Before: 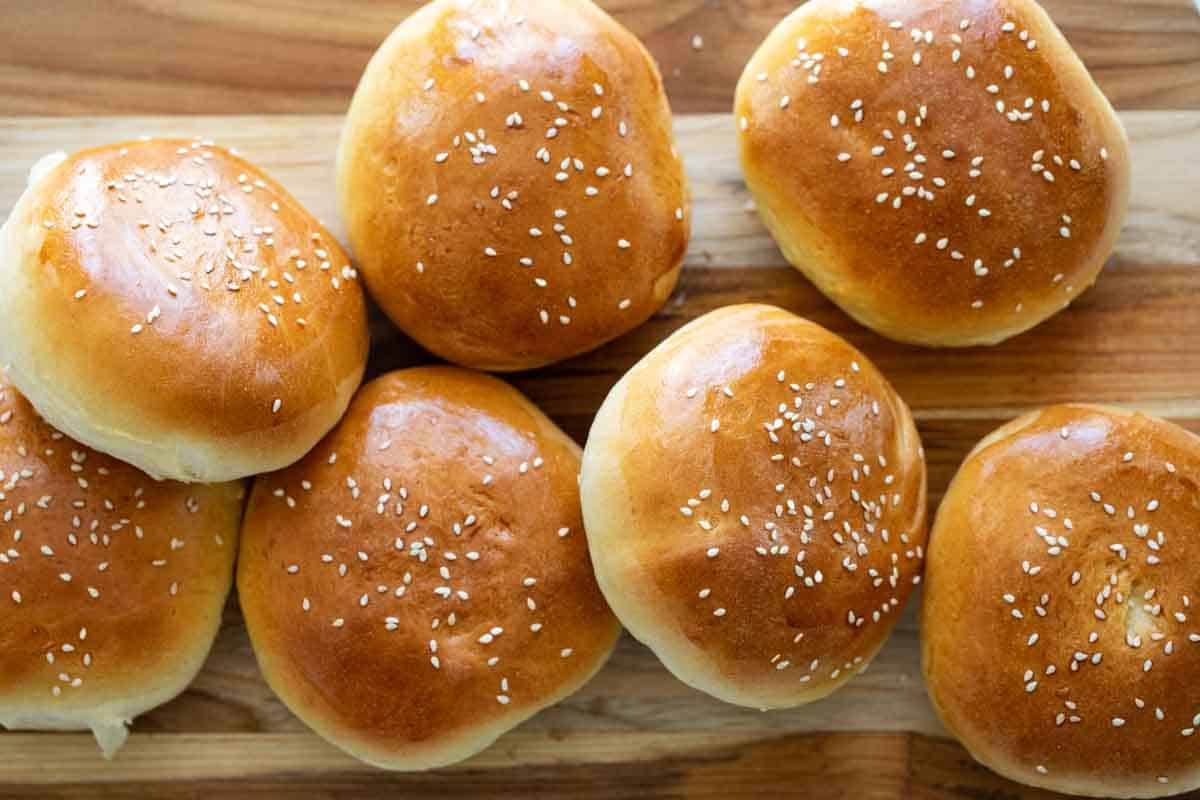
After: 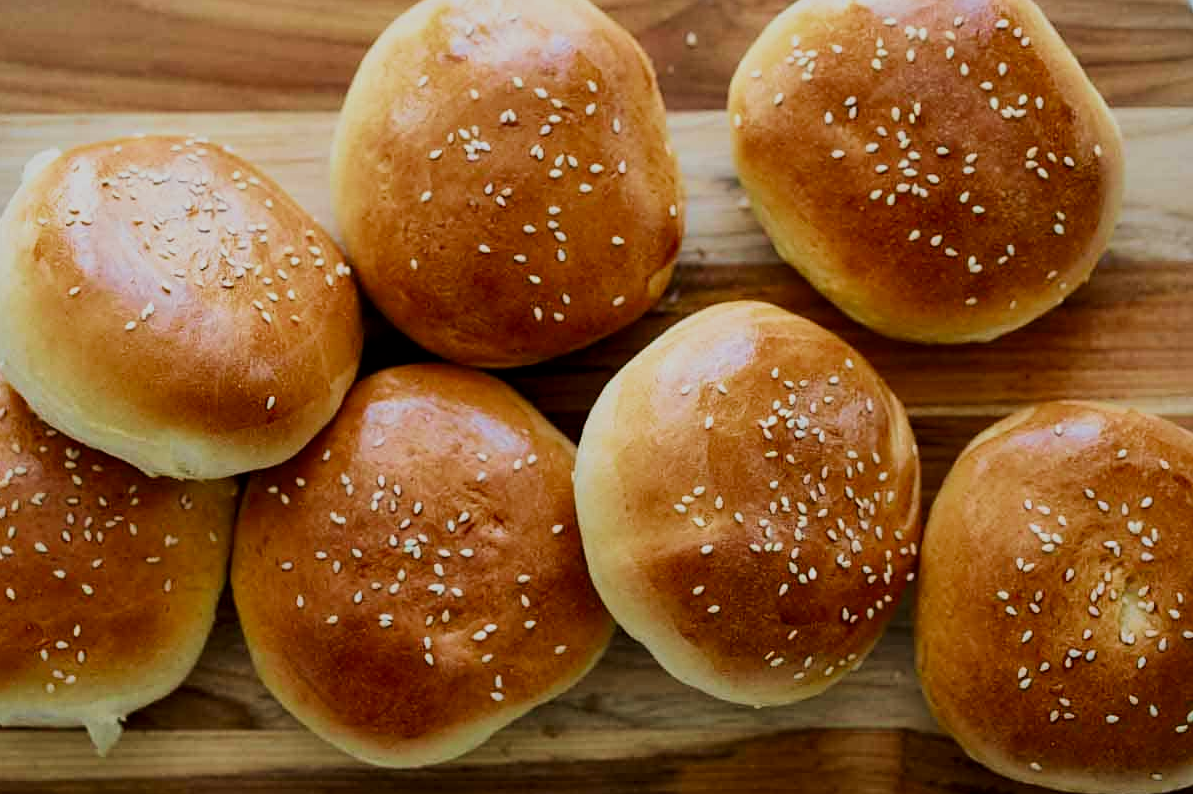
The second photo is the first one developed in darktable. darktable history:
sharpen: amount 0.203
crop and rotate: left 0.571%, top 0.407%, bottom 0.278%
local contrast: mode bilateral grid, contrast 21, coarseness 49, detail 119%, midtone range 0.2
contrast brightness saturation: contrast 0.066, brightness -0.147, saturation 0.119
velvia: on, module defaults
filmic rgb: black relative exposure -7.65 EV, white relative exposure 4.56 EV, hardness 3.61, color science v4 (2020)
